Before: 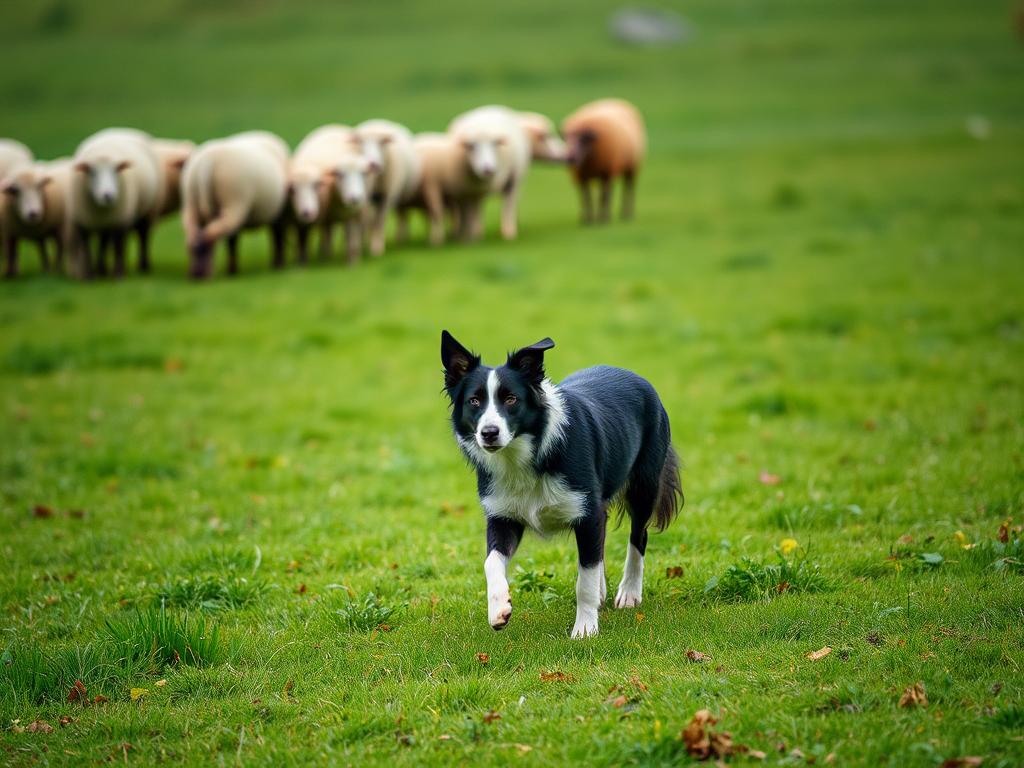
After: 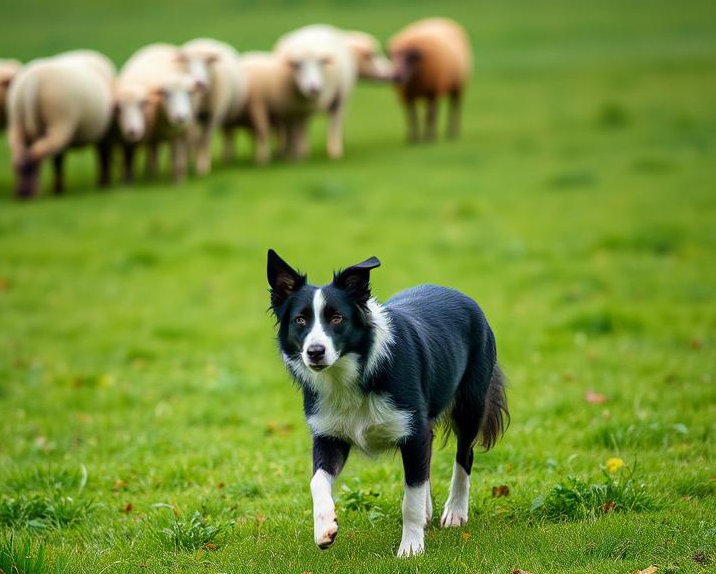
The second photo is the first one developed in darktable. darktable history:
velvia: strength 9.25%
crop and rotate: left 17.046%, top 10.659%, right 12.989%, bottom 14.553%
